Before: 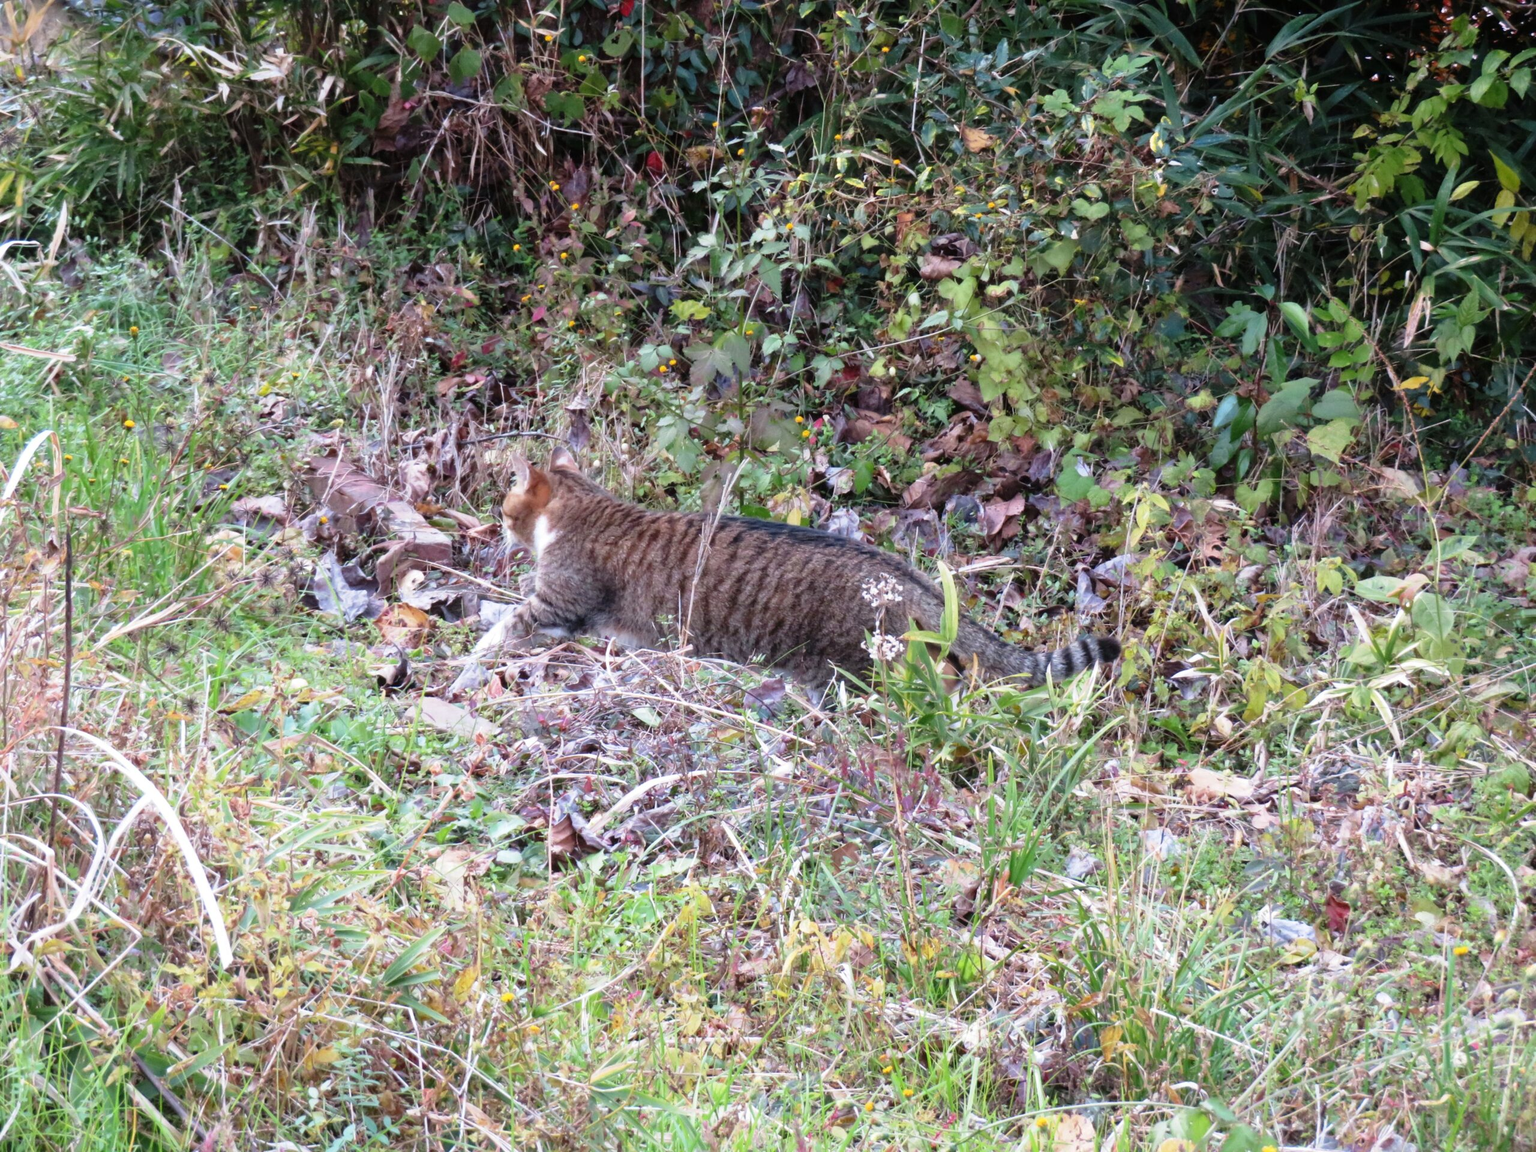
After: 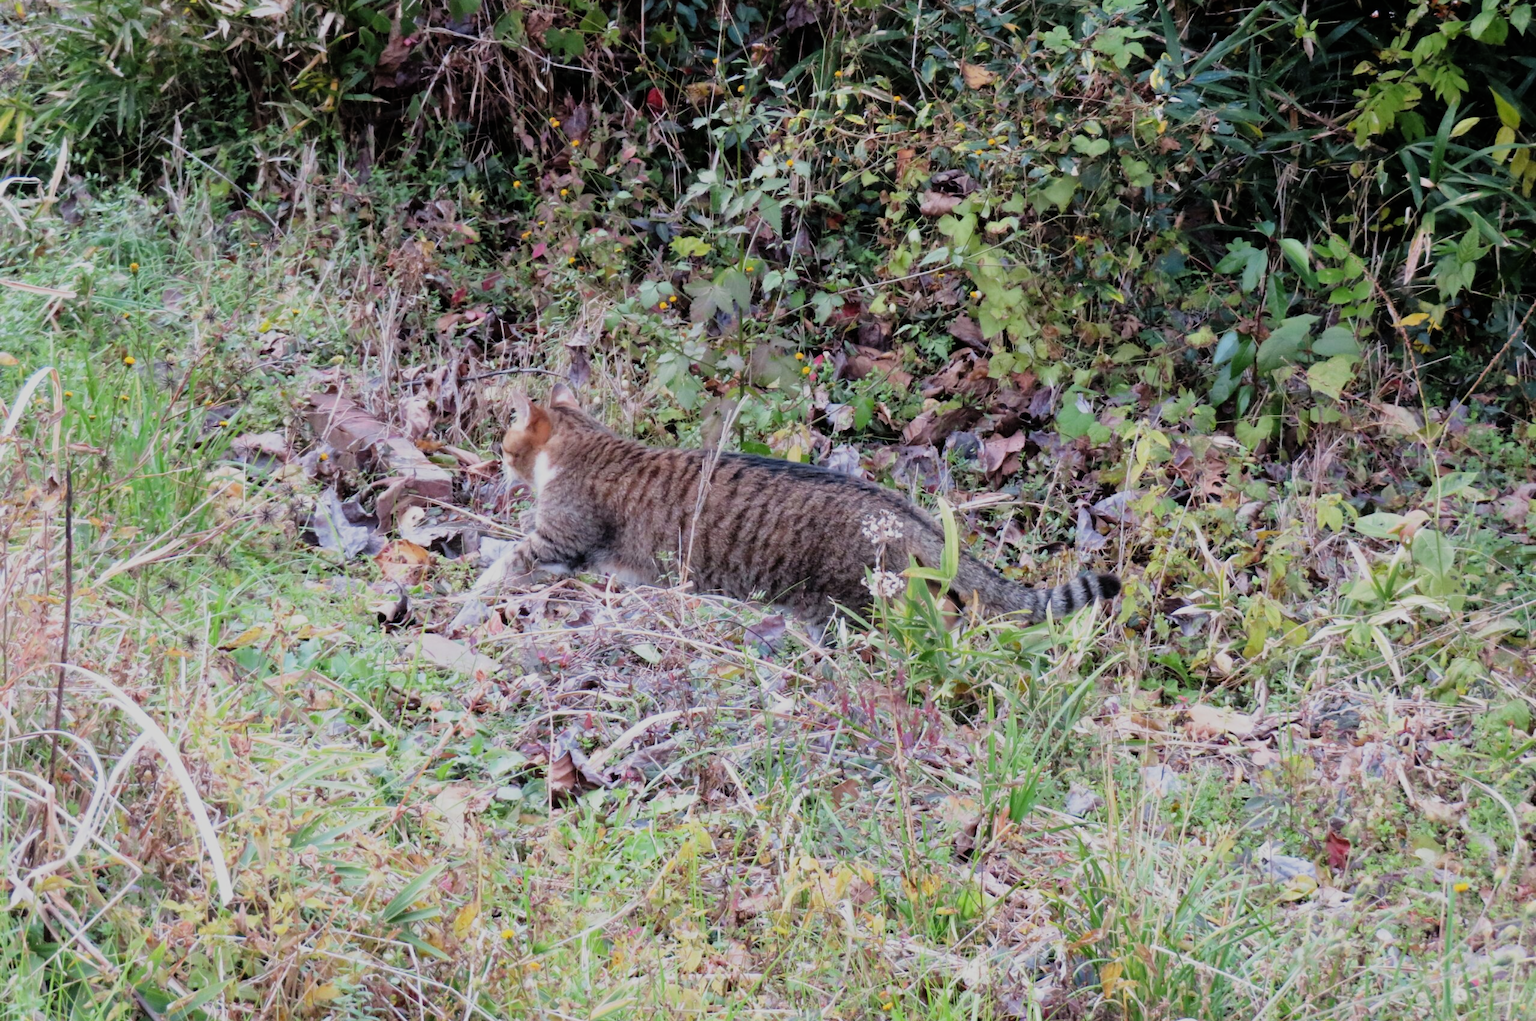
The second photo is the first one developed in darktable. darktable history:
crop and rotate: top 5.55%, bottom 5.781%
filmic rgb: black relative exposure -7.65 EV, white relative exposure 4.56 EV, threshold 5.98 EV, hardness 3.61, enable highlight reconstruction true
